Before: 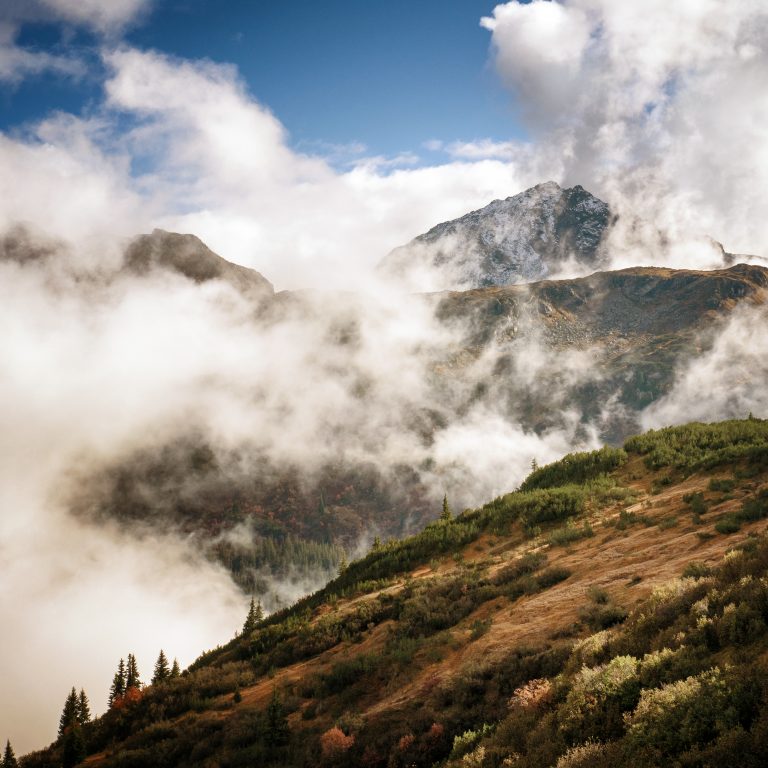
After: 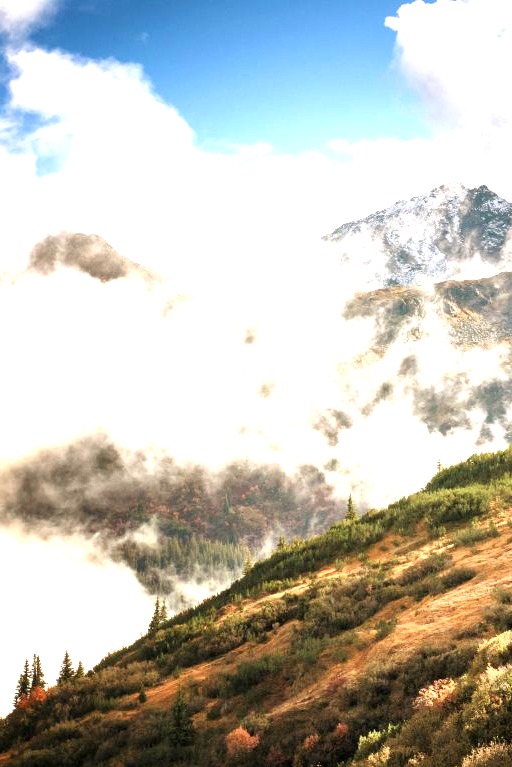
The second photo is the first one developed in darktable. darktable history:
exposure: black level correction 0, exposure 1.491 EV, compensate exposure bias true, compensate highlight preservation false
crop and rotate: left 12.427%, right 20.818%
